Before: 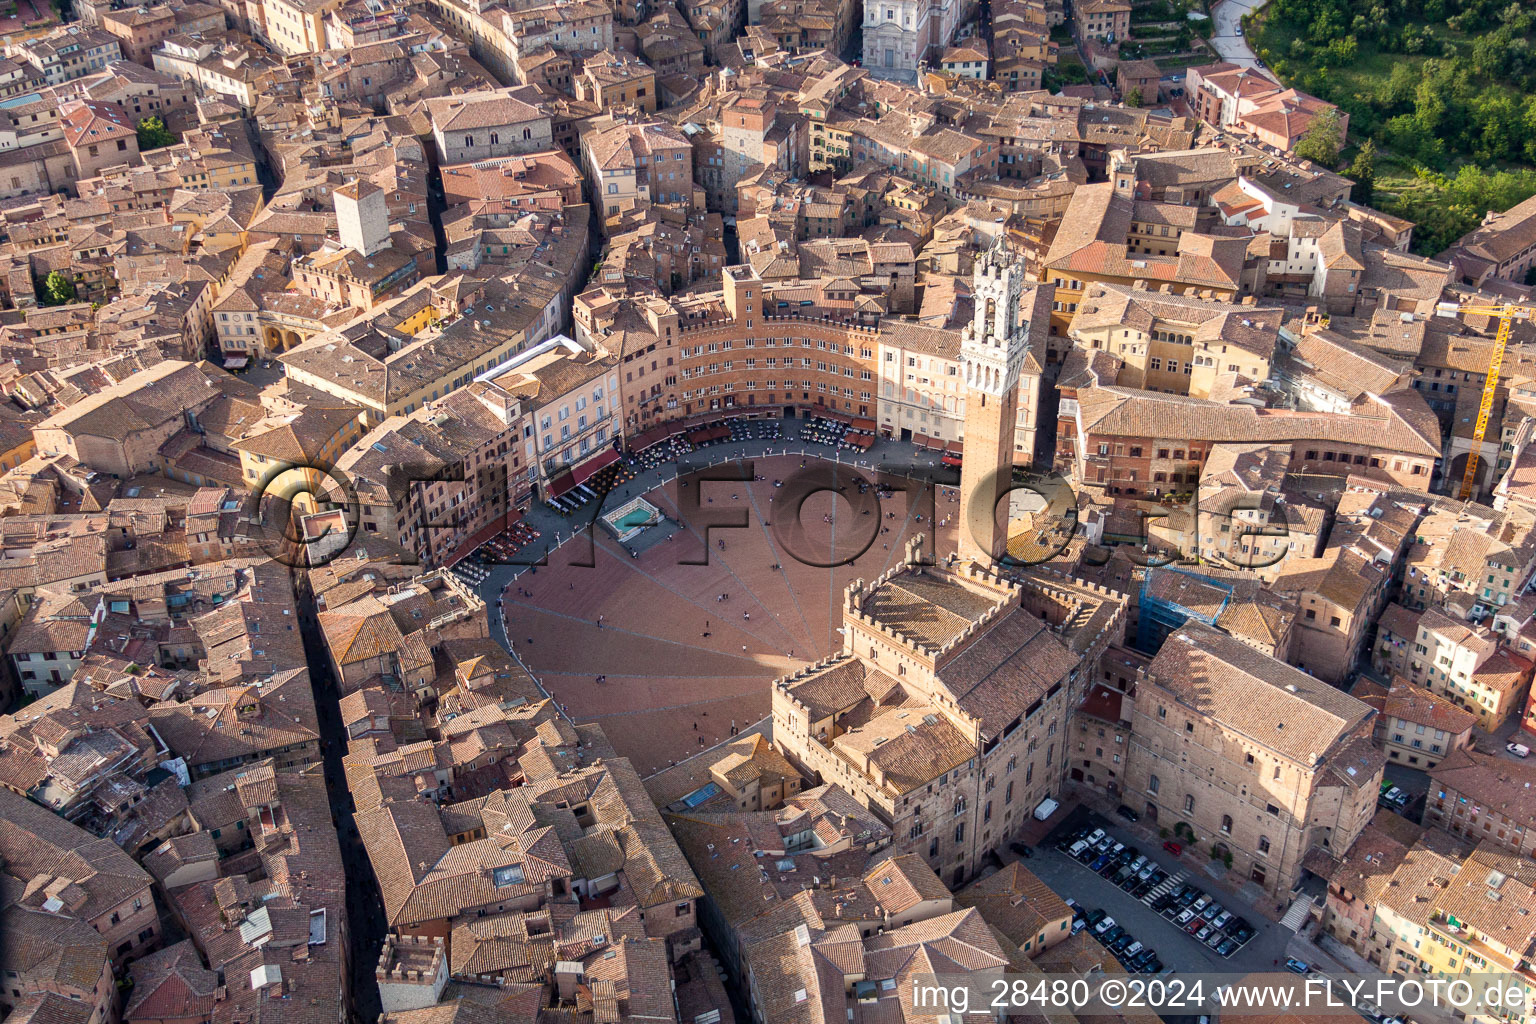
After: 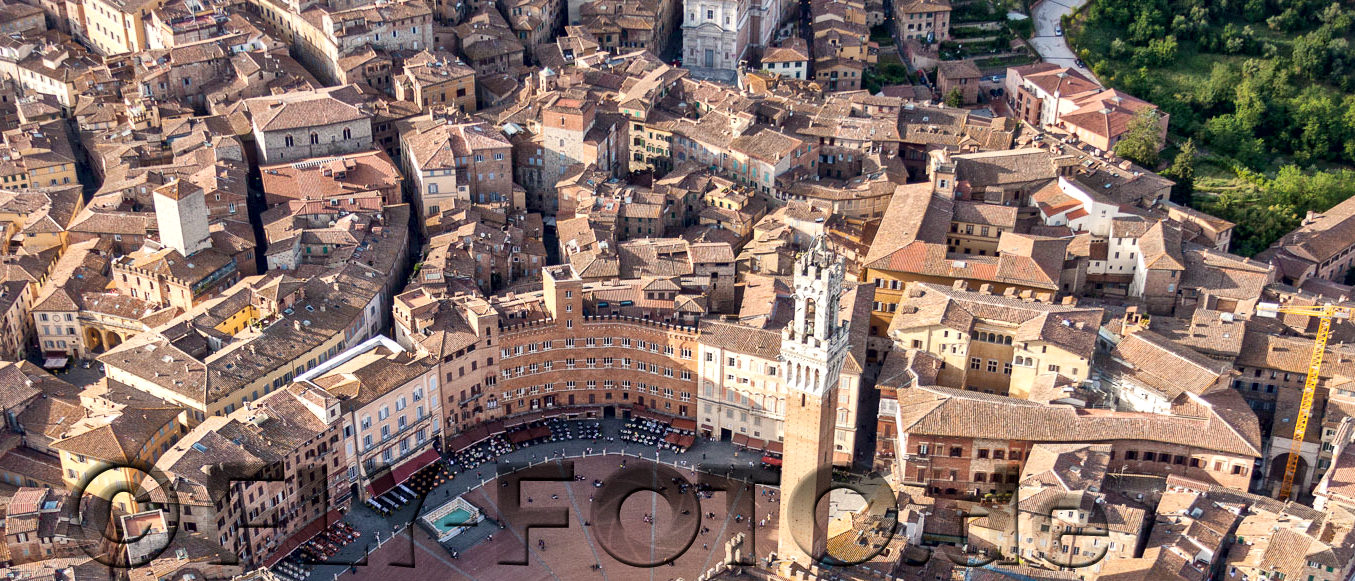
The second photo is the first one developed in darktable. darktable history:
local contrast: mode bilateral grid, contrast 20, coarseness 19, detail 163%, midtone range 0.2
crop and rotate: left 11.735%, bottom 43.205%
